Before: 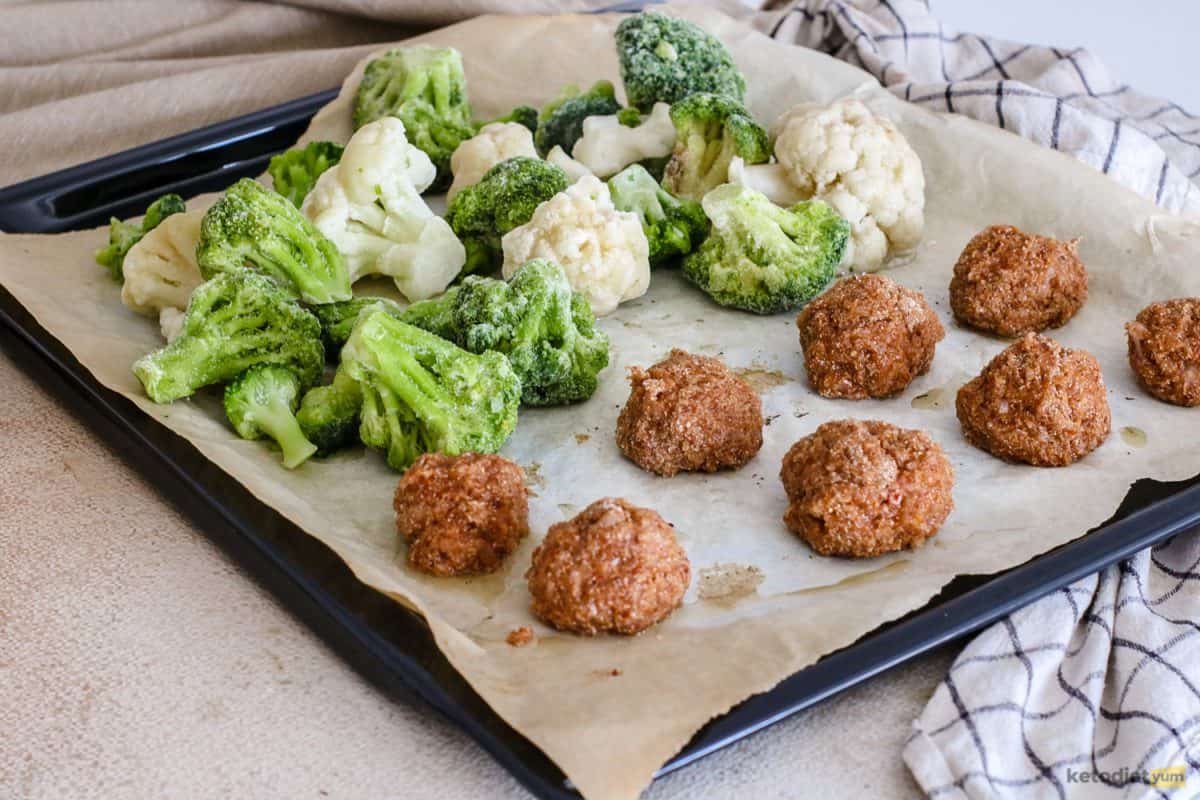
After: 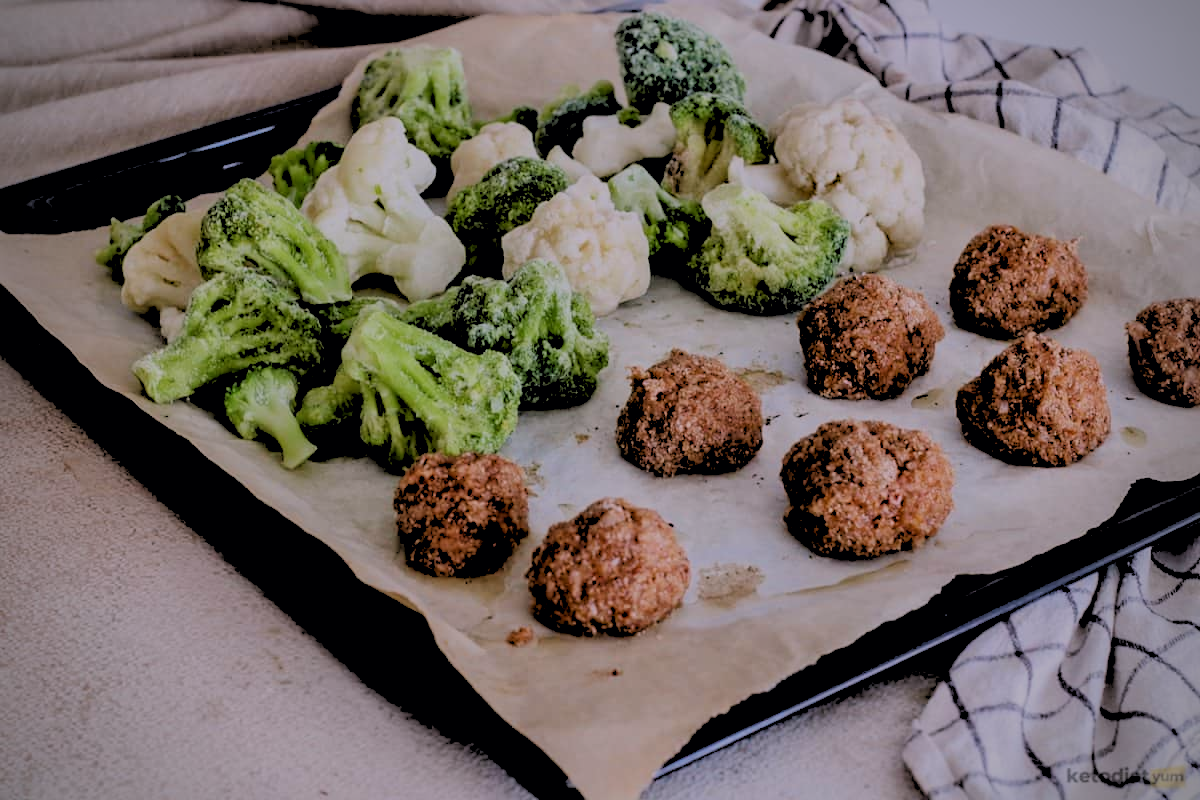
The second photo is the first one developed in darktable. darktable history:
filmic rgb: black relative exposure -7.65 EV, white relative exposure 4.56 EV, hardness 3.61, color science v6 (2022)
exposure: exposure -1.468 EV, compensate highlight preservation false
rgb levels: levels [[0.027, 0.429, 0.996], [0, 0.5, 1], [0, 0.5, 1]]
vignetting: on, module defaults
contrast brightness saturation: saturation -0.05
local contrast: mode bilateral grid, contrast 20, coarseness 50, detail 150%, midtone range 0.2
white balance: red 1.05, blue 1.072
